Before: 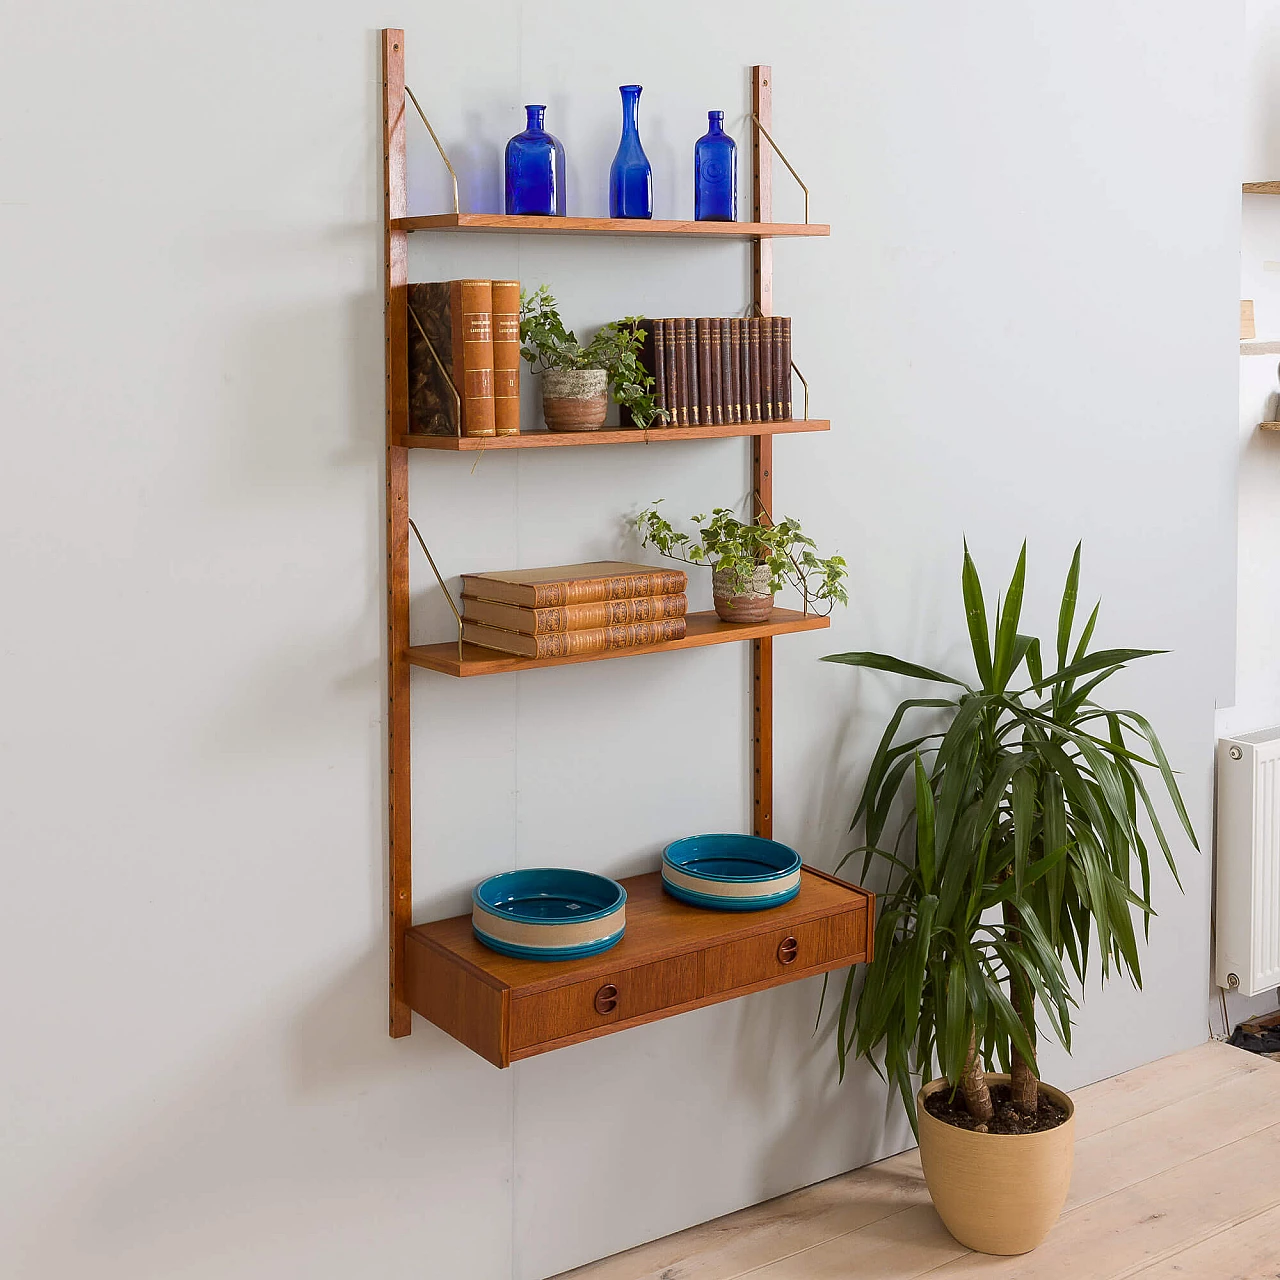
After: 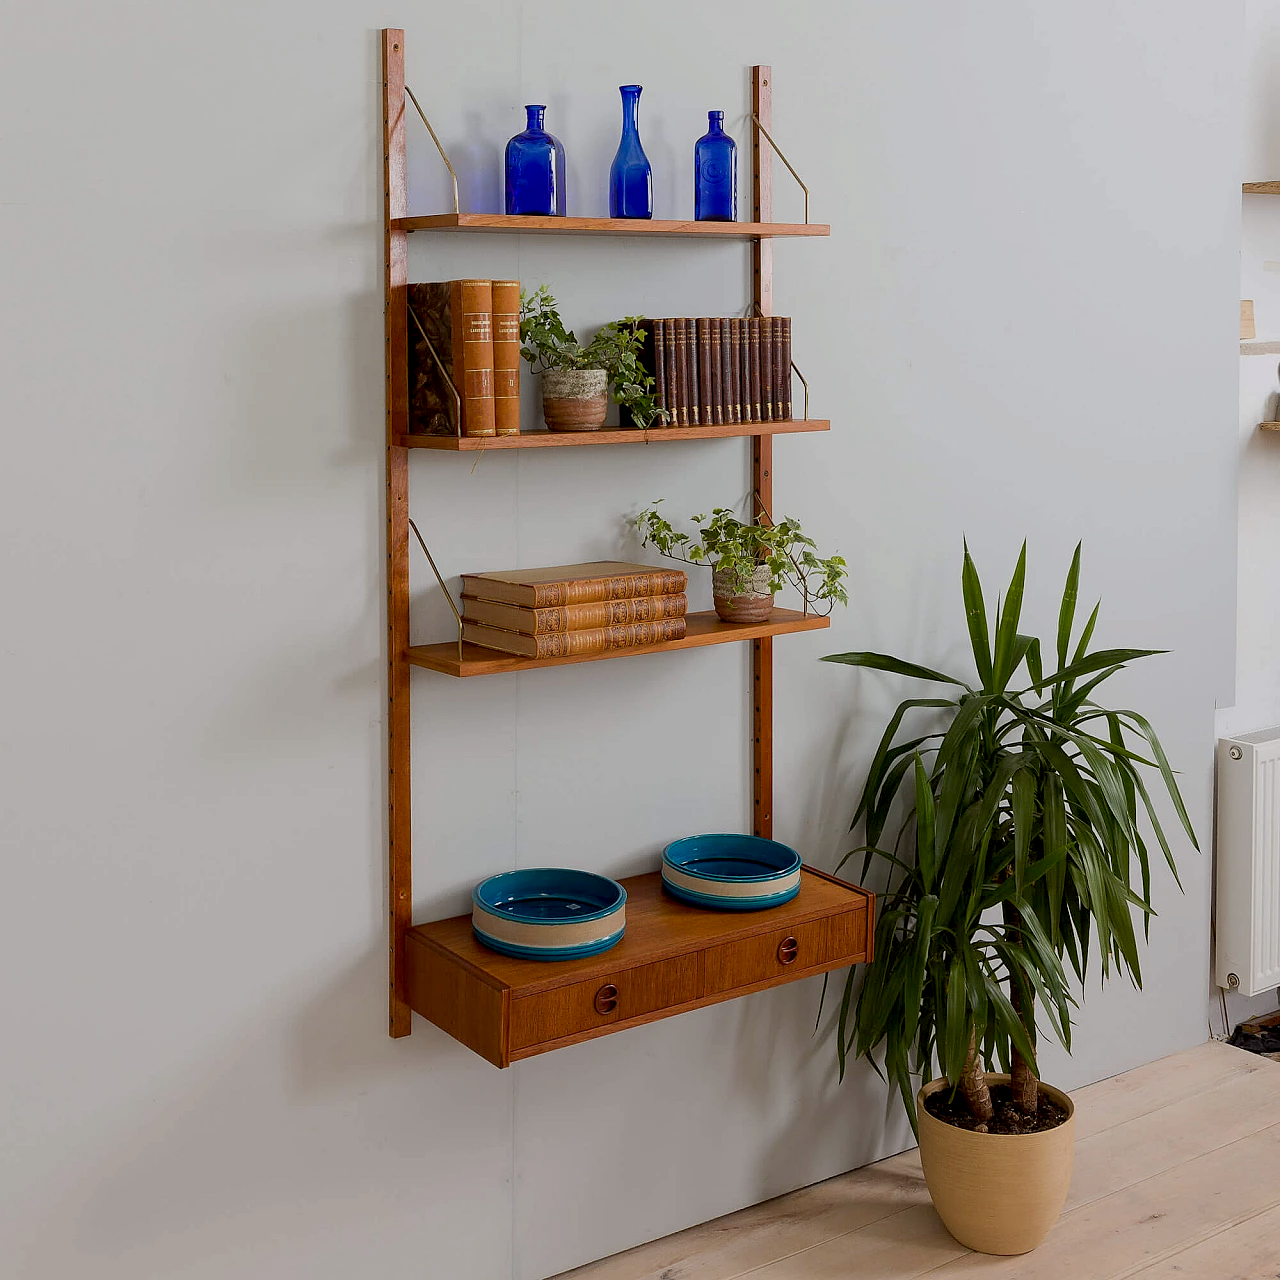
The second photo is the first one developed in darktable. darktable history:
exposure: black level correction 0.011, exposure -0.478 EV, compensate highlight preservation false
